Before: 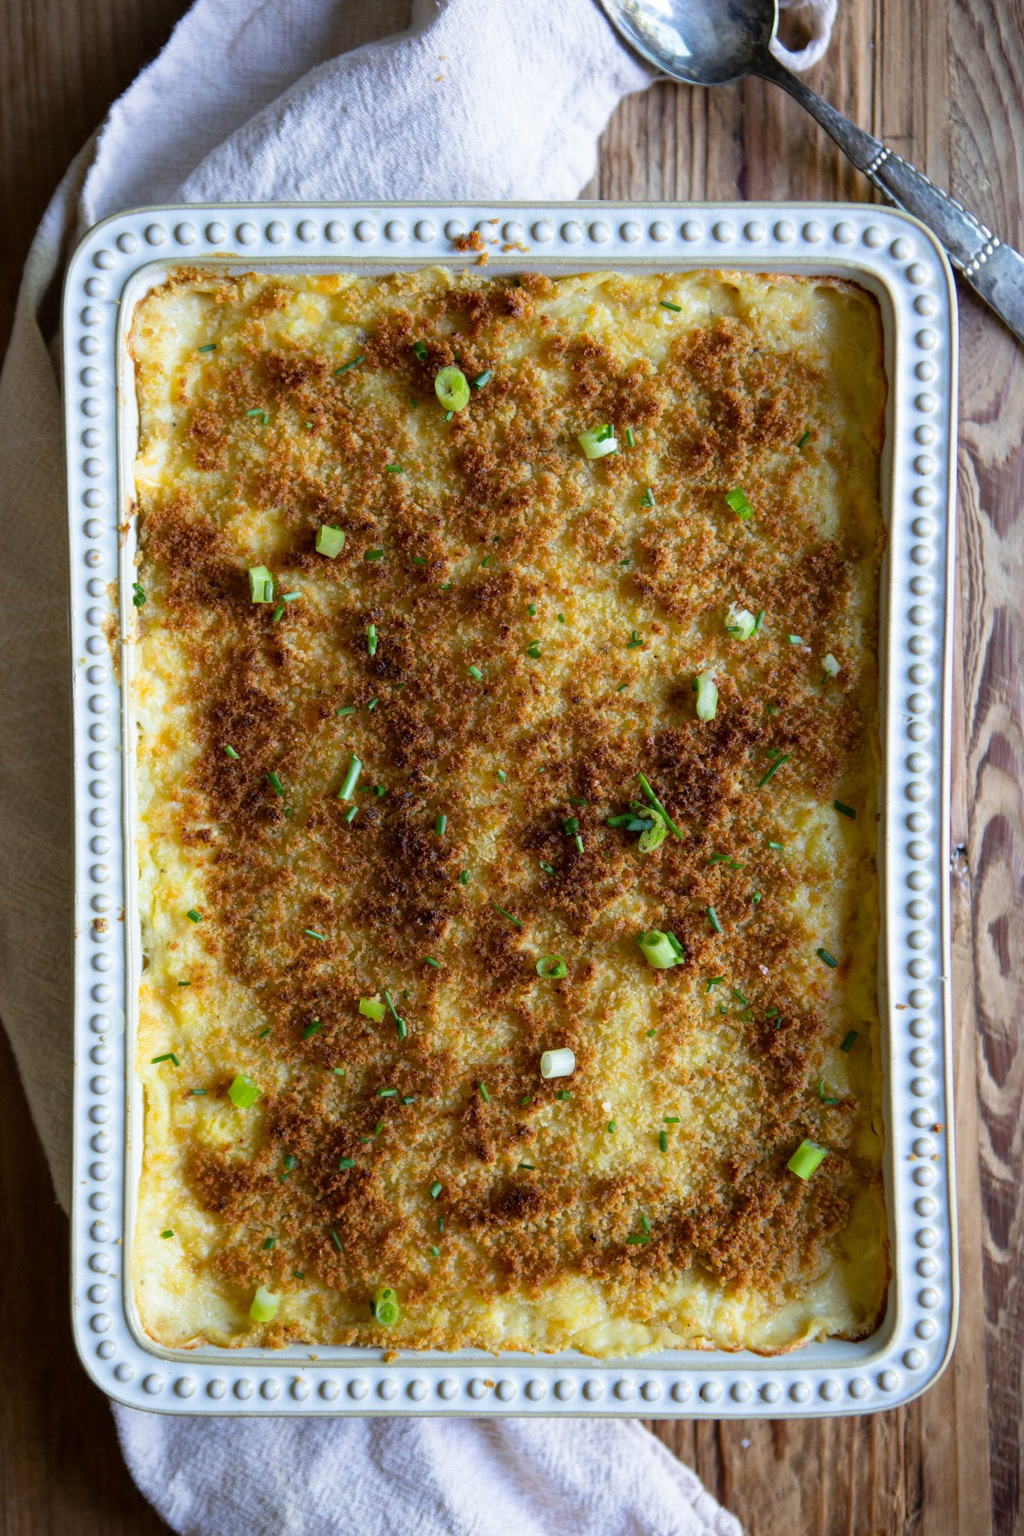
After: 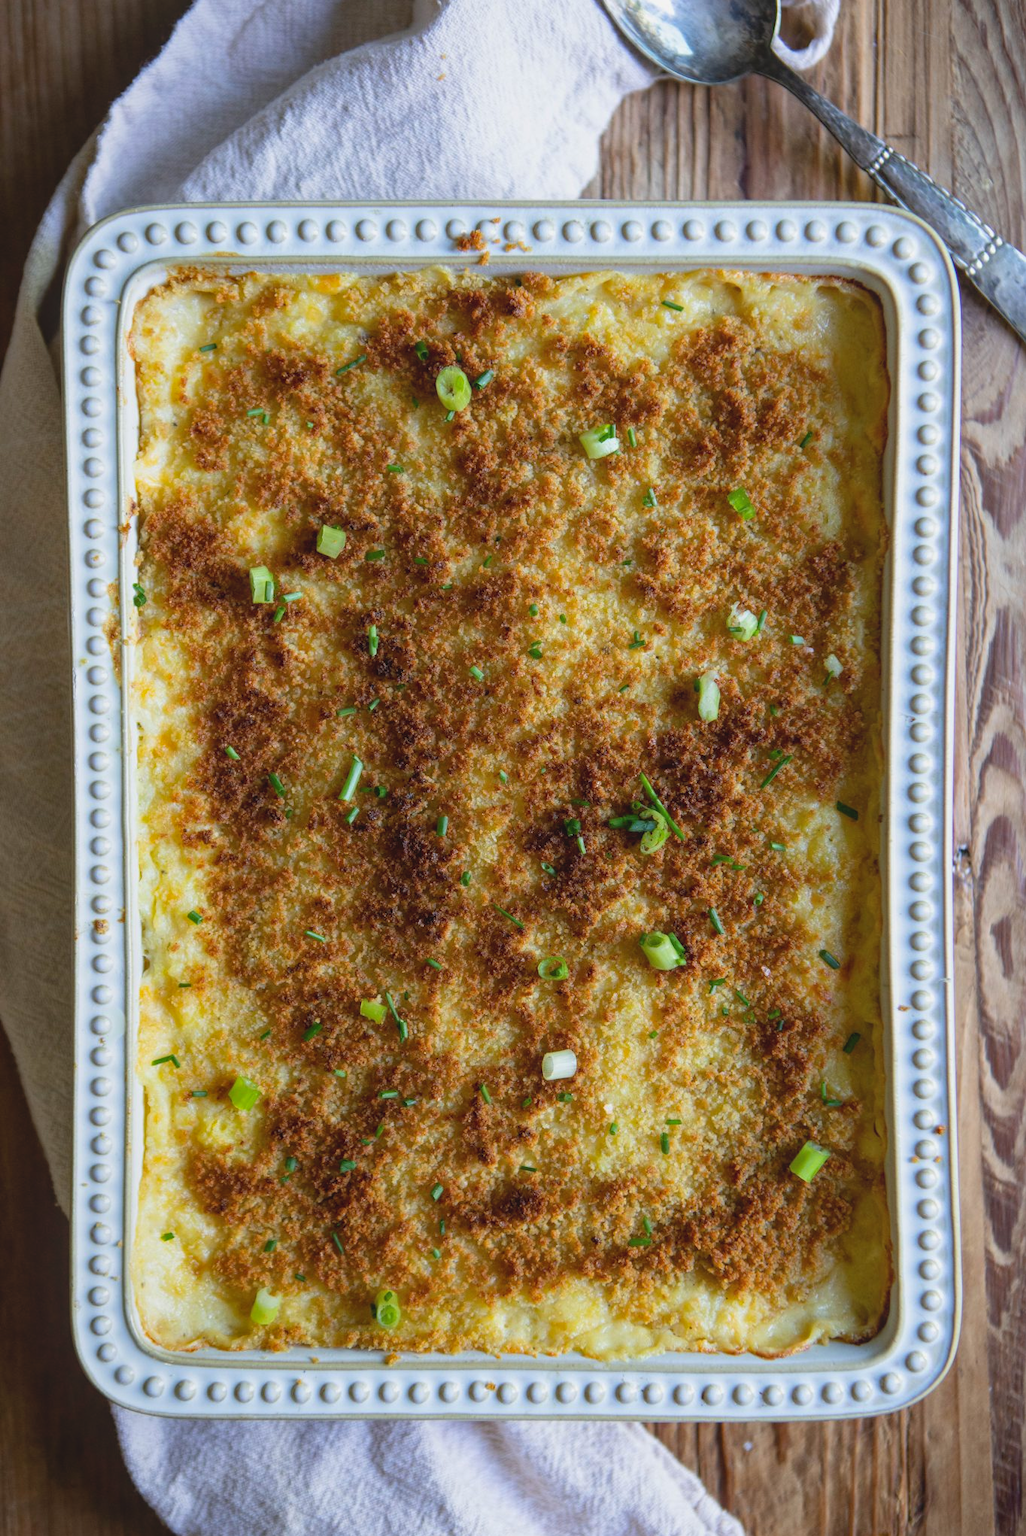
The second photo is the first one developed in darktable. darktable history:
local contrast: highlights 47%, shadows 7%, detail 100%
crop: top 0.125%, bottom 0.13%
